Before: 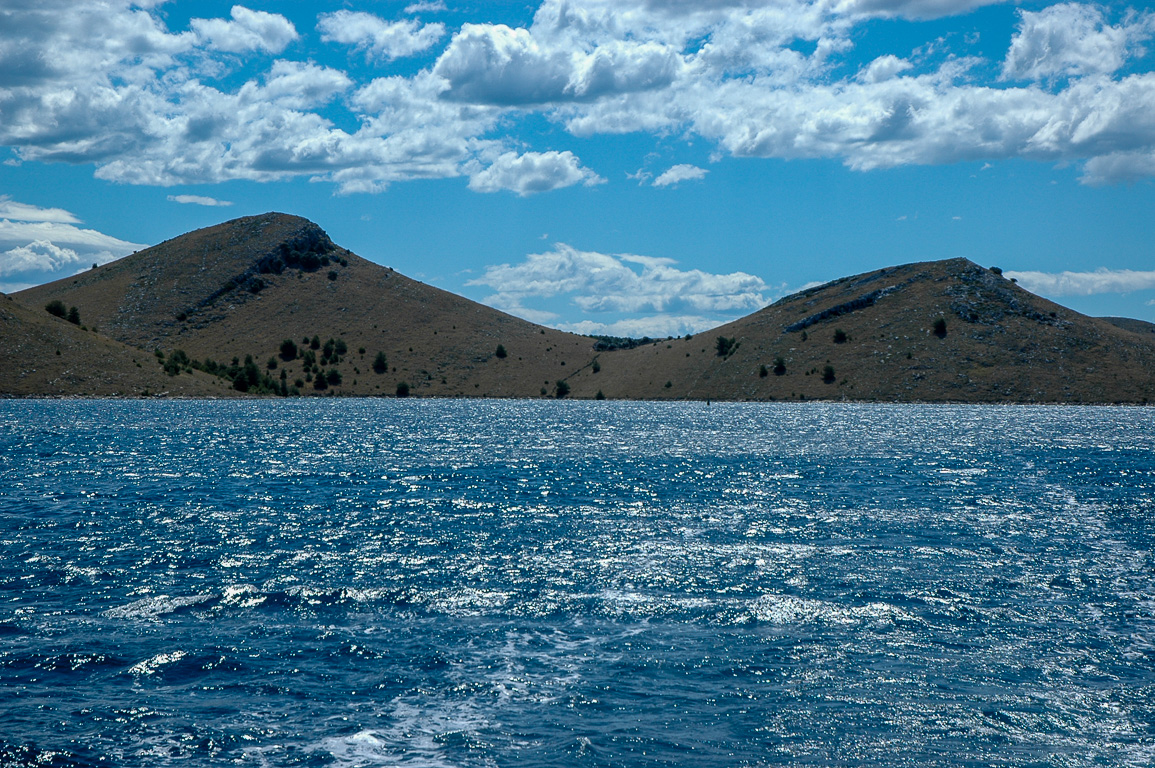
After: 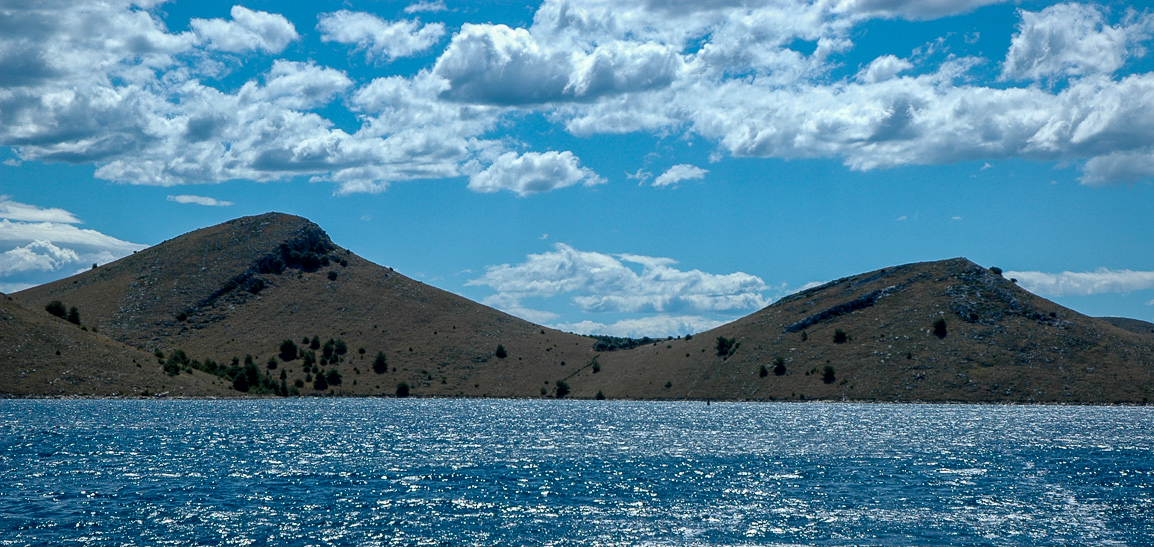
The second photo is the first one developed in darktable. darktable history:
crop: right 0%, bottom 28.756%
local contrast: mode bilateral grid, contrast 19, coarseness 50, detail 119%, midtone range 0.2
